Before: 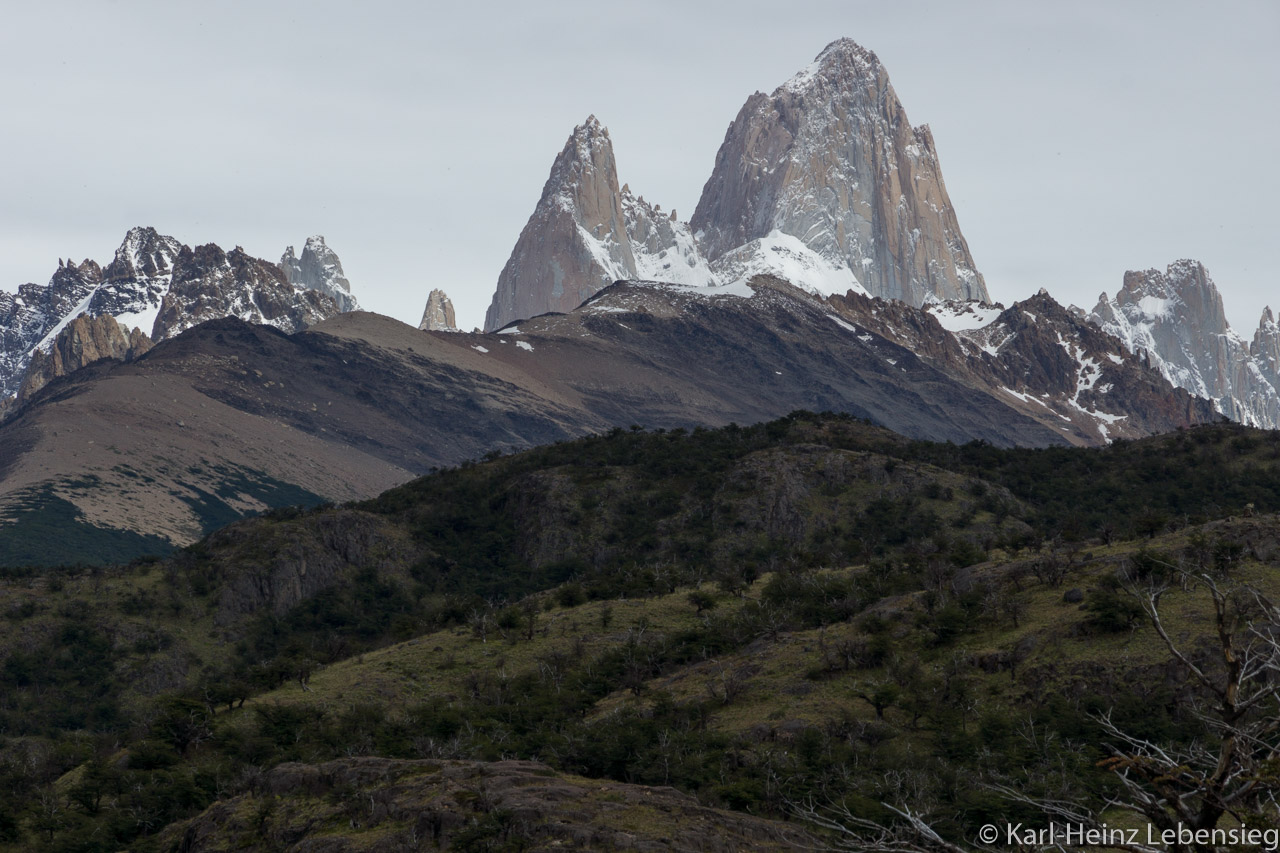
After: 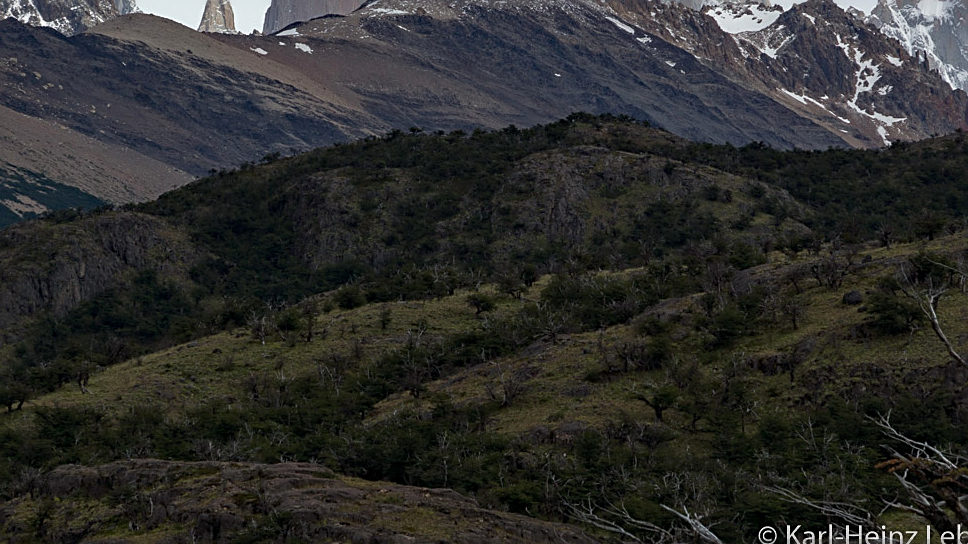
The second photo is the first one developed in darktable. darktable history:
crop and rotate: left 17.299%, top 35.115%, right 7.015%, bottom 1.024%
sharpen: on, module defaults
haze removal: compatibility mode true, adaptive false
